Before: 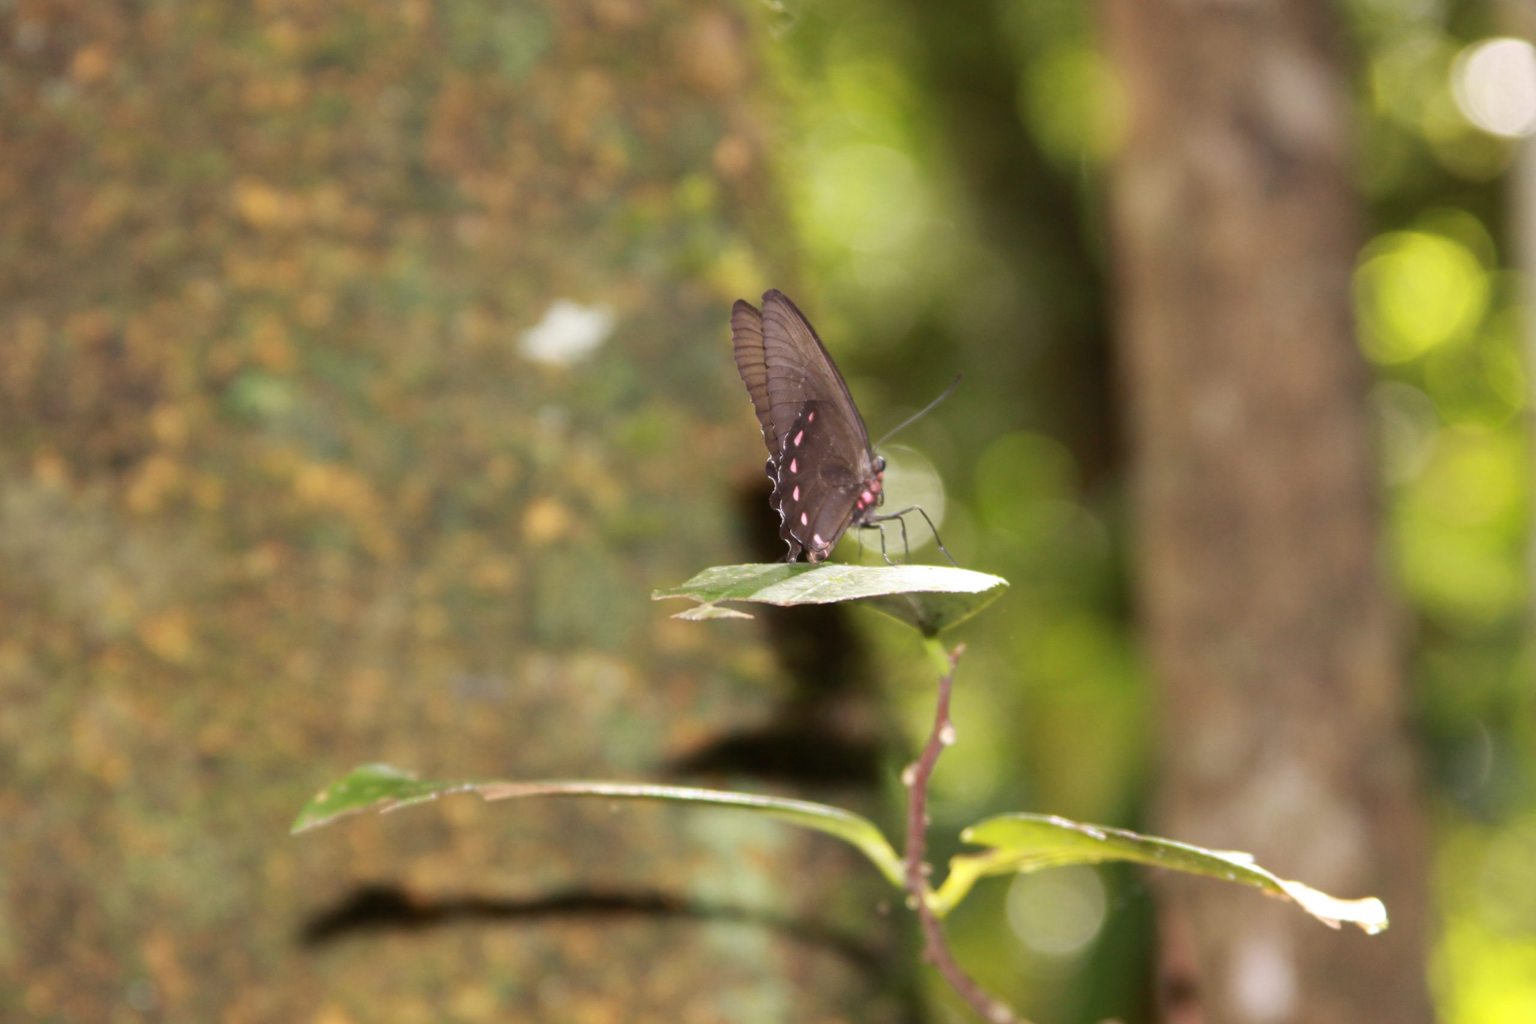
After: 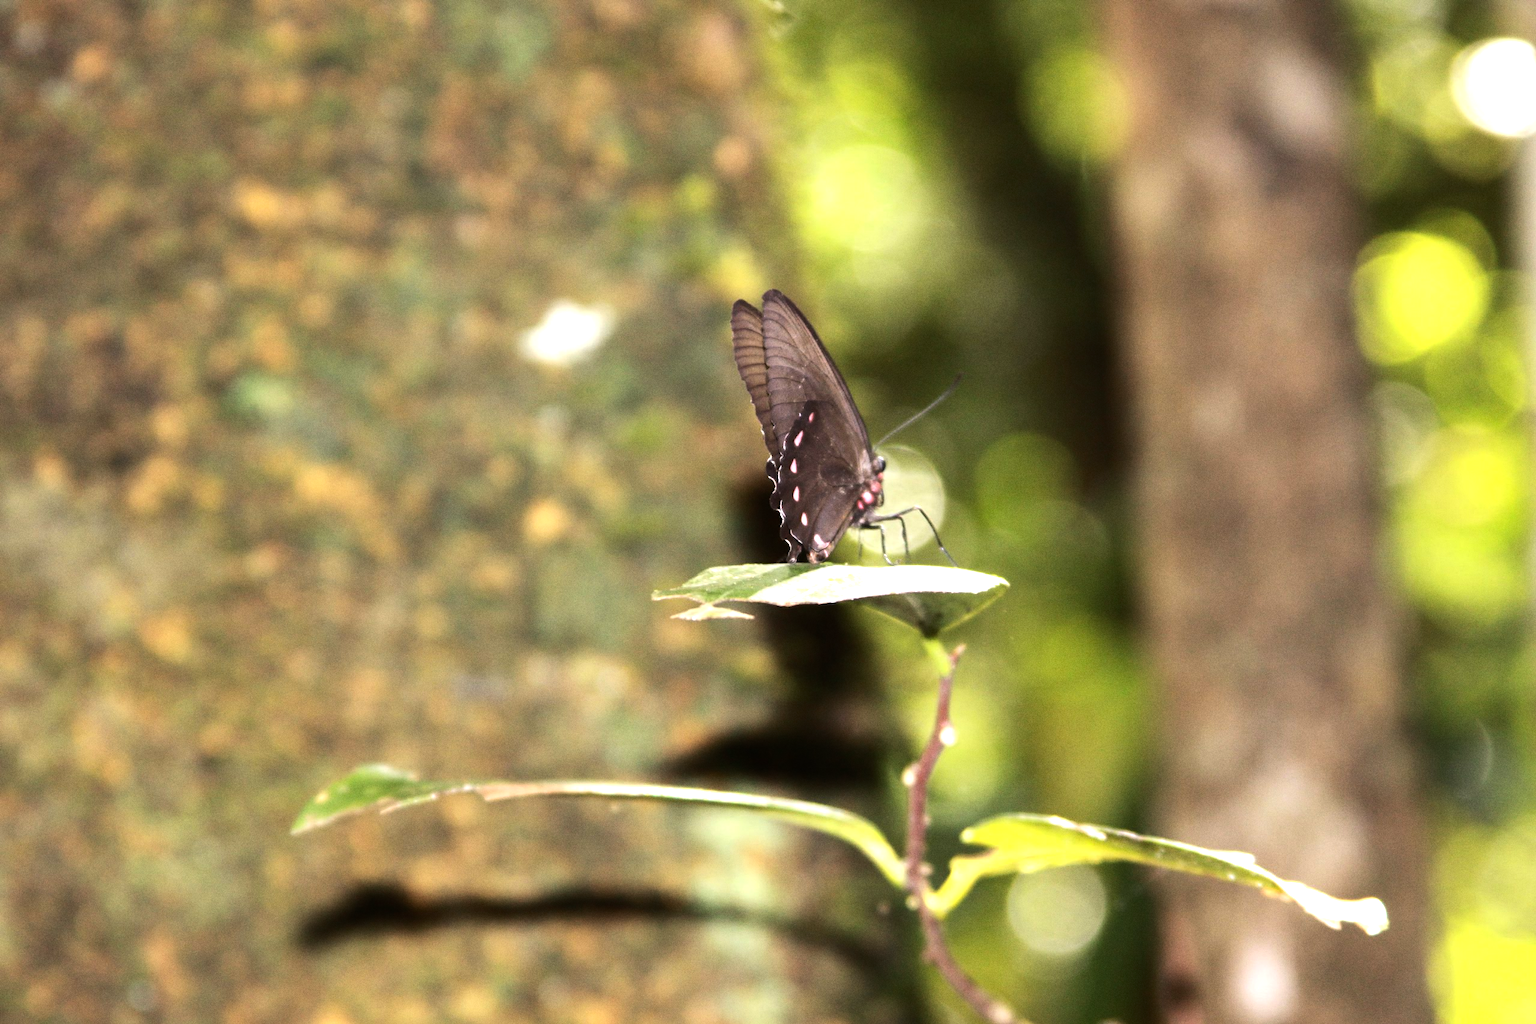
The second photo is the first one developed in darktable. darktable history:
tone equalizer: -8 EV -1.08 EV, -7 EV -1.01 EV, -6 EV -0.867 EV, -5 EV -0.578 EV, -3 EV 0.578 EV, -2 EV 0.867 EV, -1 EV 1.01 EV, +0 EV 1.08 EV, edges refinement/feathering 500, mask exposure compensation -1.57 EV, preserve details no
grain: coarseness 0.09 ISO
